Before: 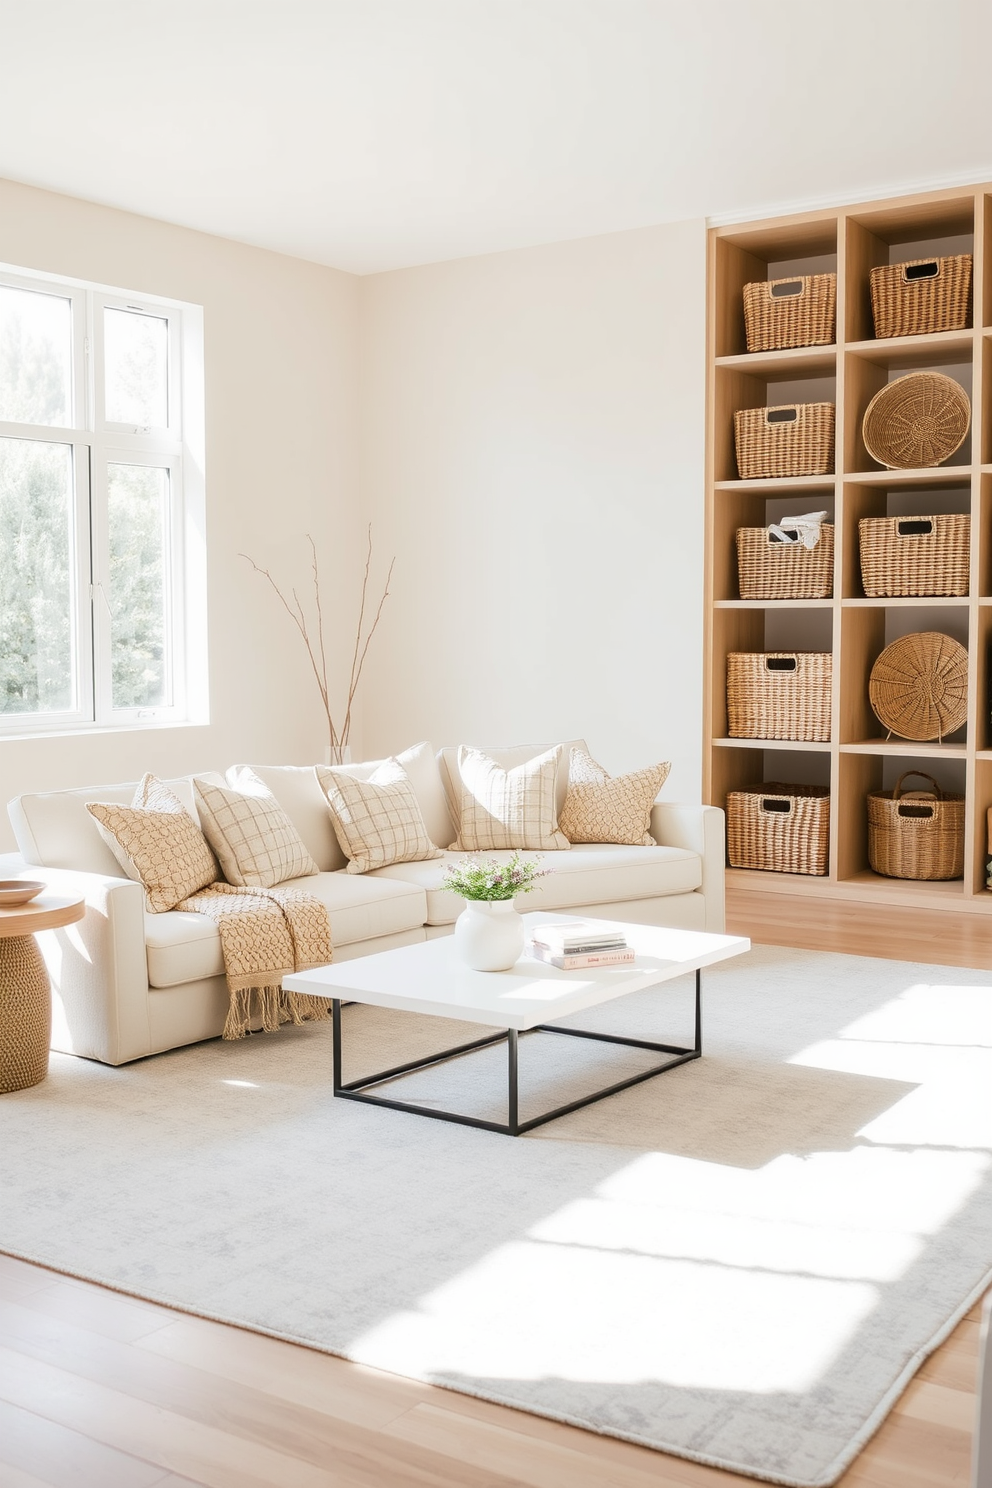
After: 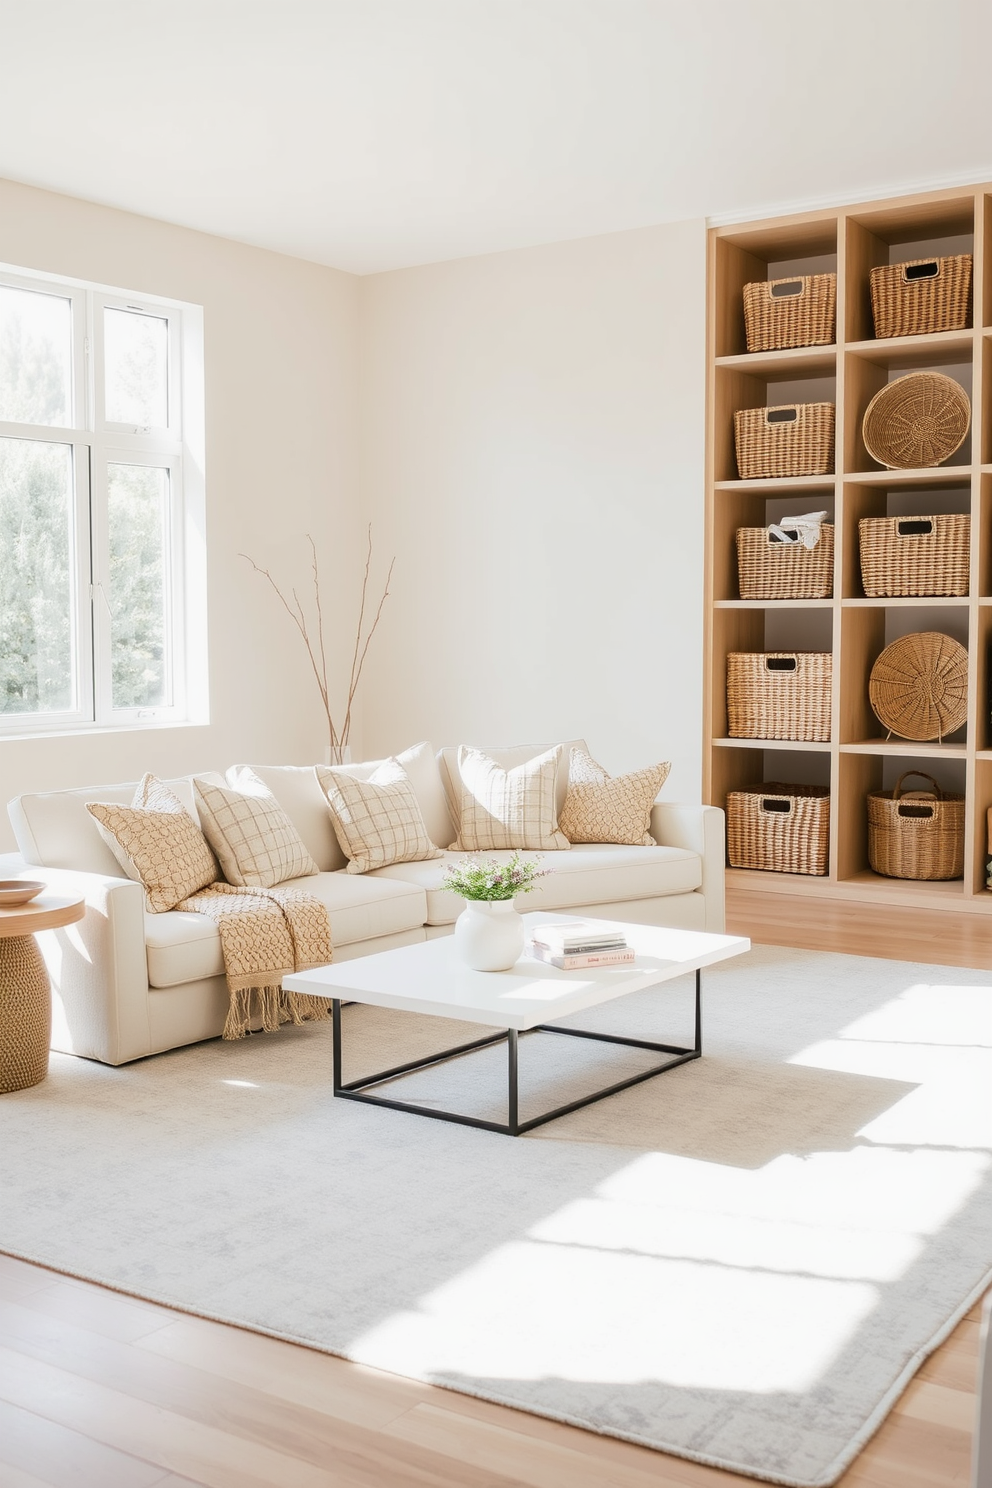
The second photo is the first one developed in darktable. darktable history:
exposure: exposure -0.071 EV, compensate highlight preservation false
